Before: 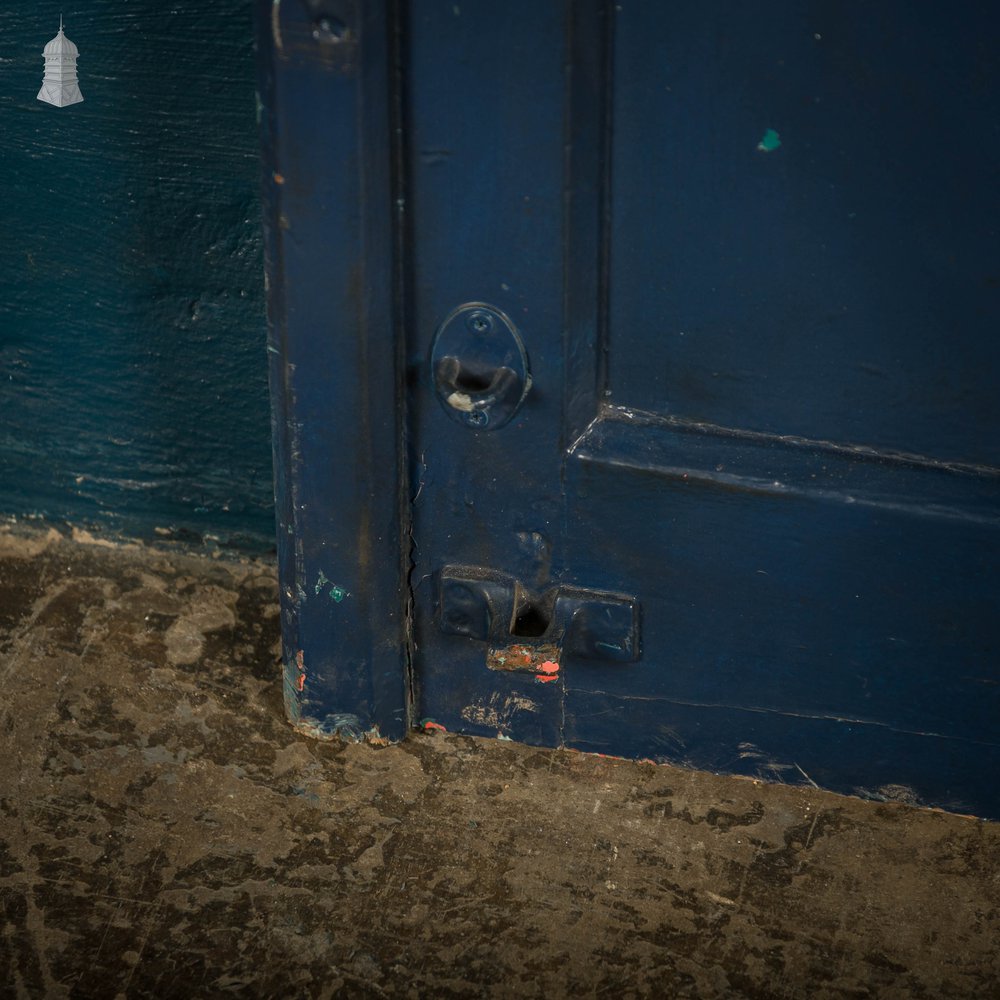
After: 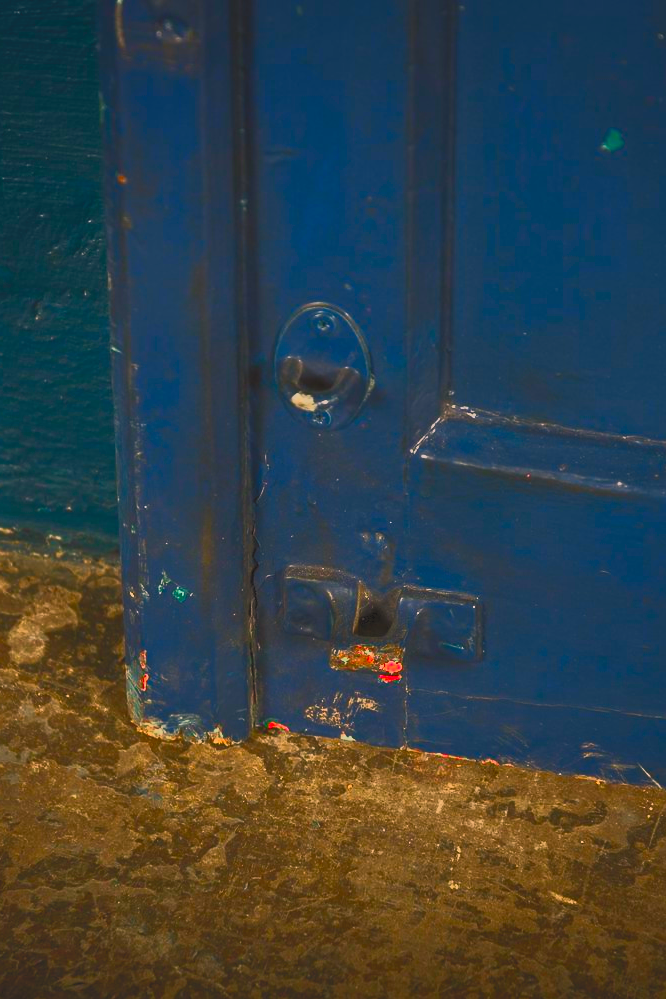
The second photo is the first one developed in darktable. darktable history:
contrast brightness saturation: contrast 0.997, brightness 0.992, saturation 0.992
local contrast: detail 69%
crop and rotate: left 15.78%, right 17.524%
color correction: highlights a* 12.03, highlights b* 12.21
